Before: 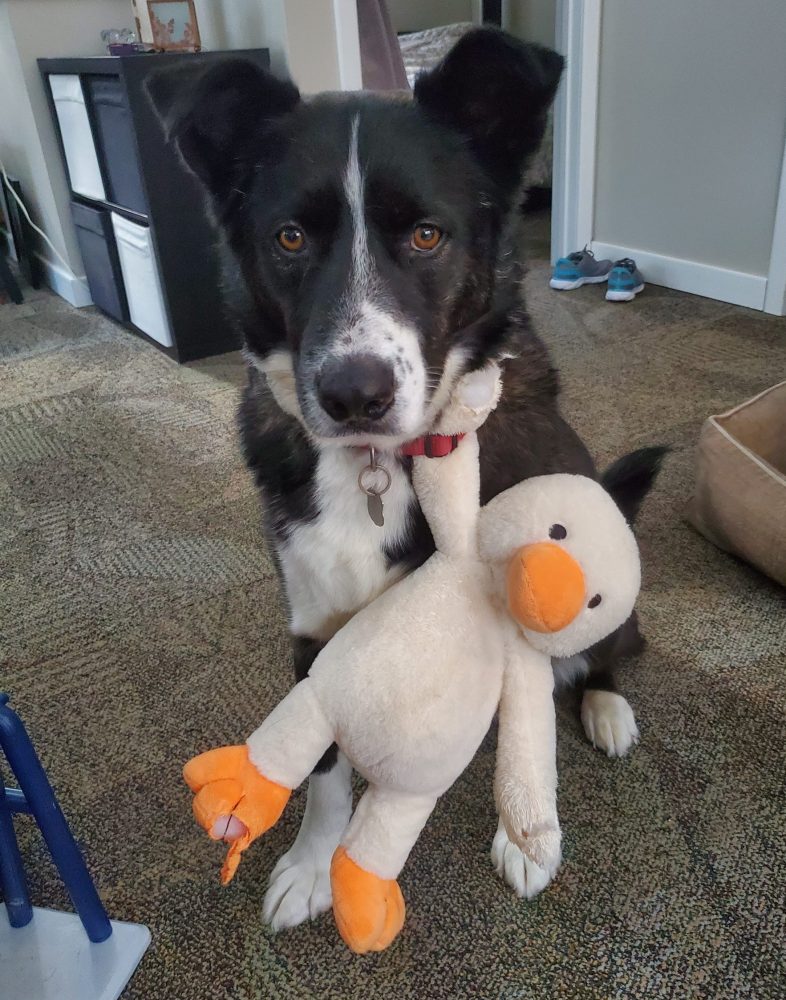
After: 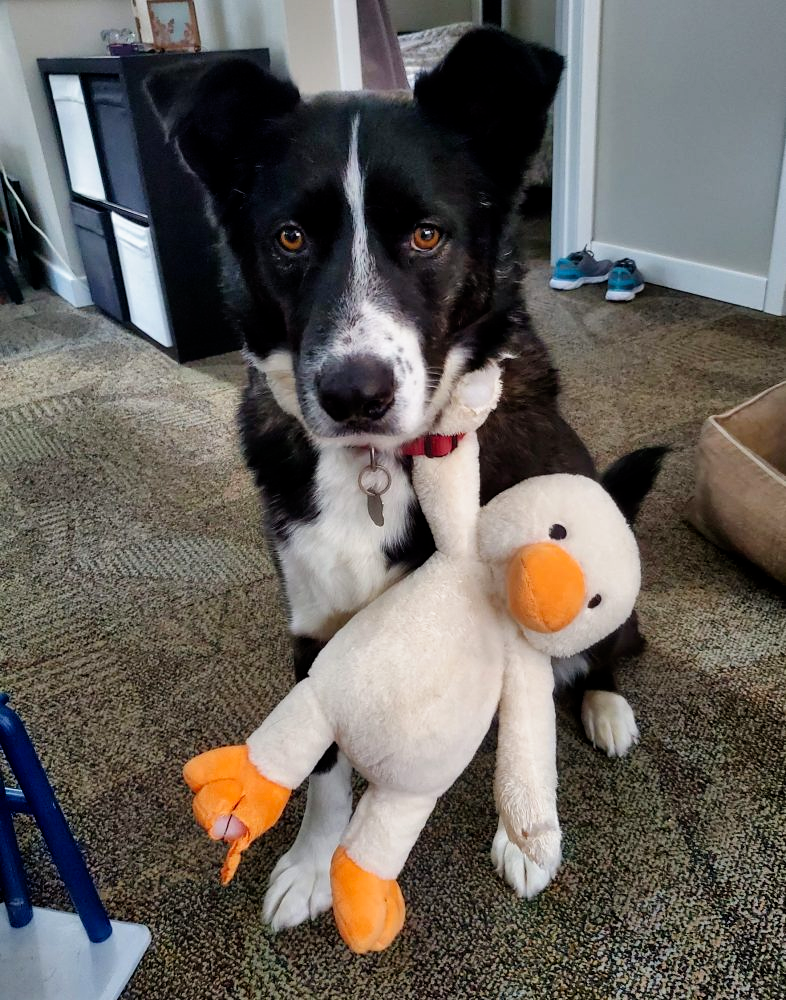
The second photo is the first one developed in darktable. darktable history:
filmic rgb: black relative exposure -8.7 EV, white relative exposure 2.7 EV, threshold 3 EV, target black luminance 0%, hardness 6.25, latitude 75%, contrast 1.325, highlights saturation mix -5%, preserve chrominance no, color science v5 (2021), iterations of high-quality reconstruction 0, enable highlight reconstruction true
shadows and highlights: soften with gaussian
